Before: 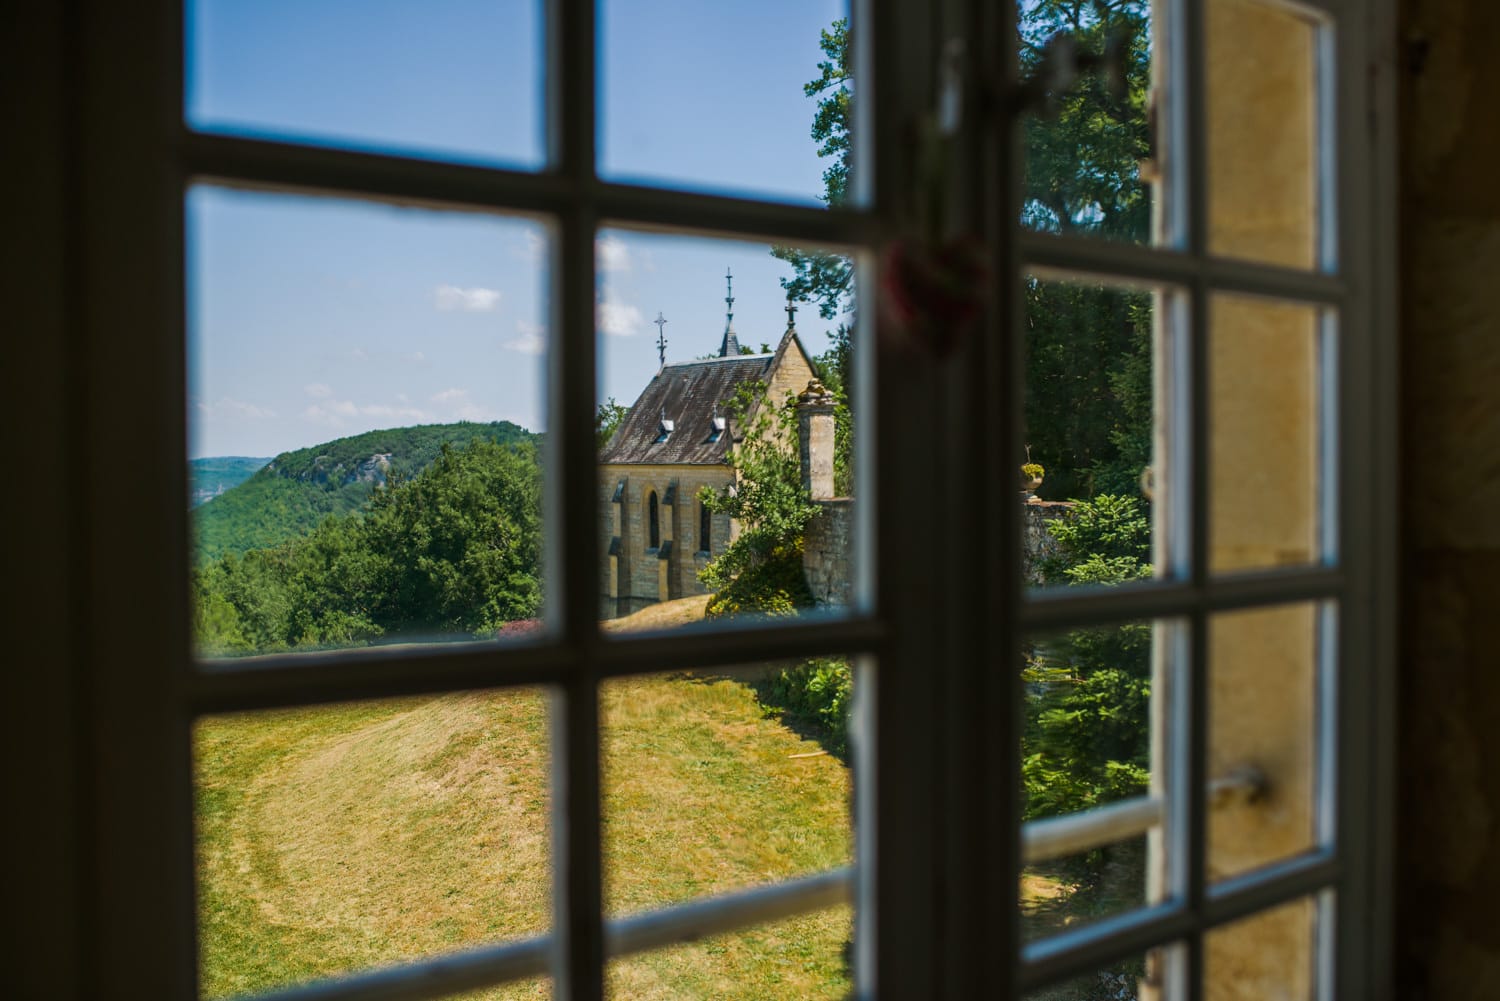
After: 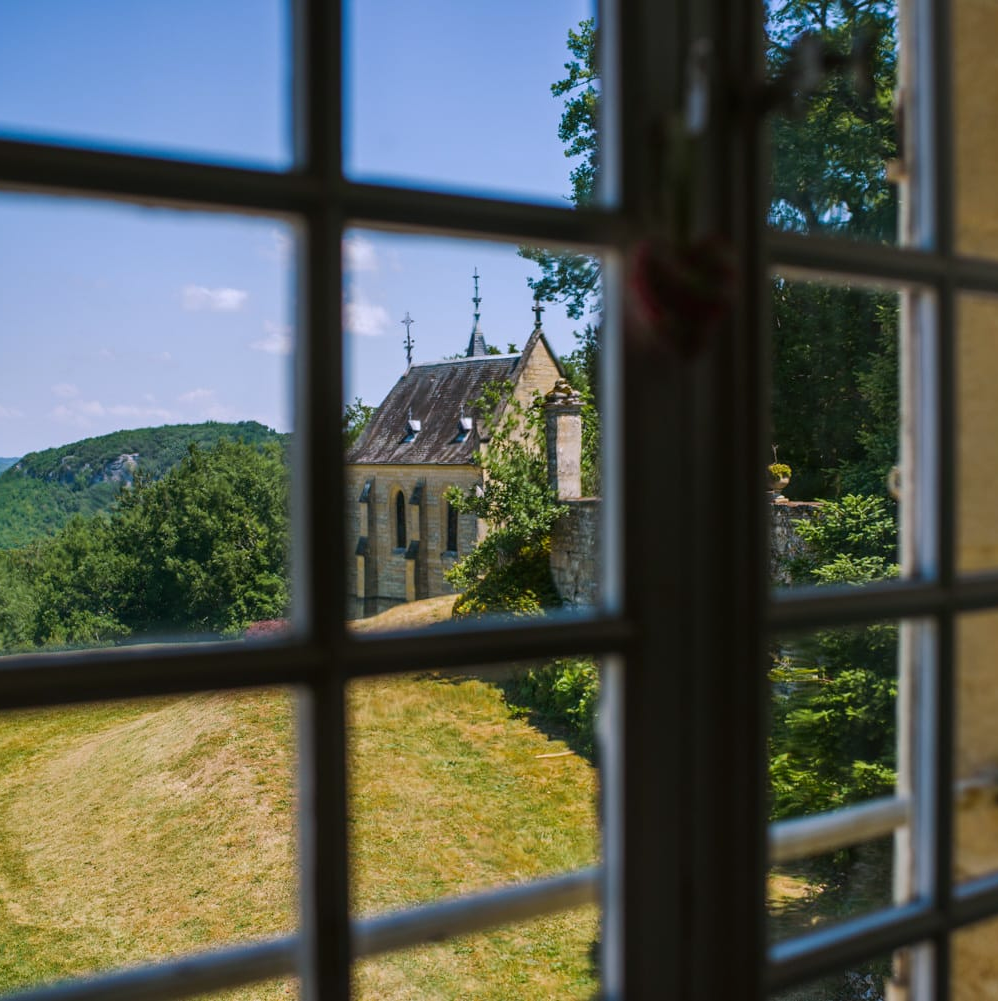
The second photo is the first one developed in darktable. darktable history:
crop: left 16.899%, right 16.556%
white balance: red 1.004, blue 1.096
exposure: exposure -0.064 EV, compensate highlight preservation false
